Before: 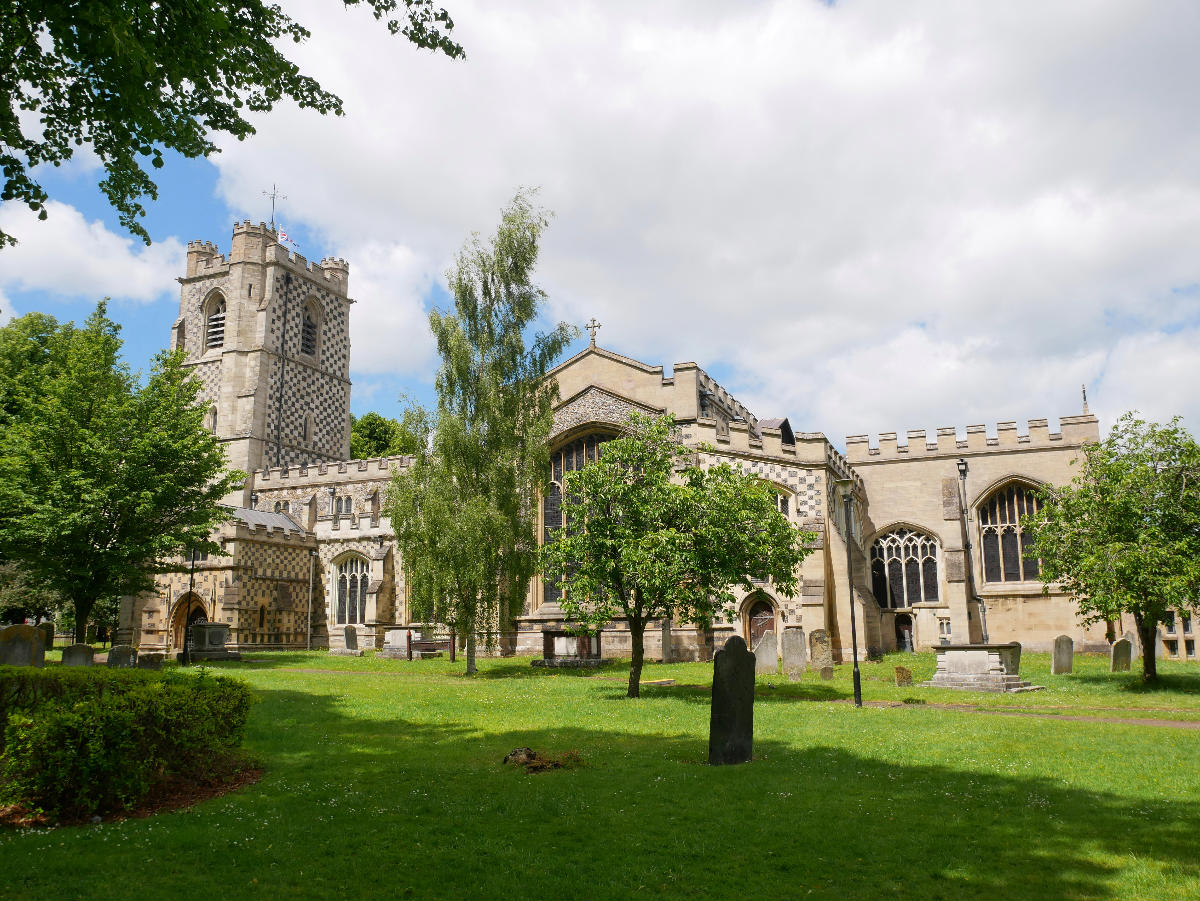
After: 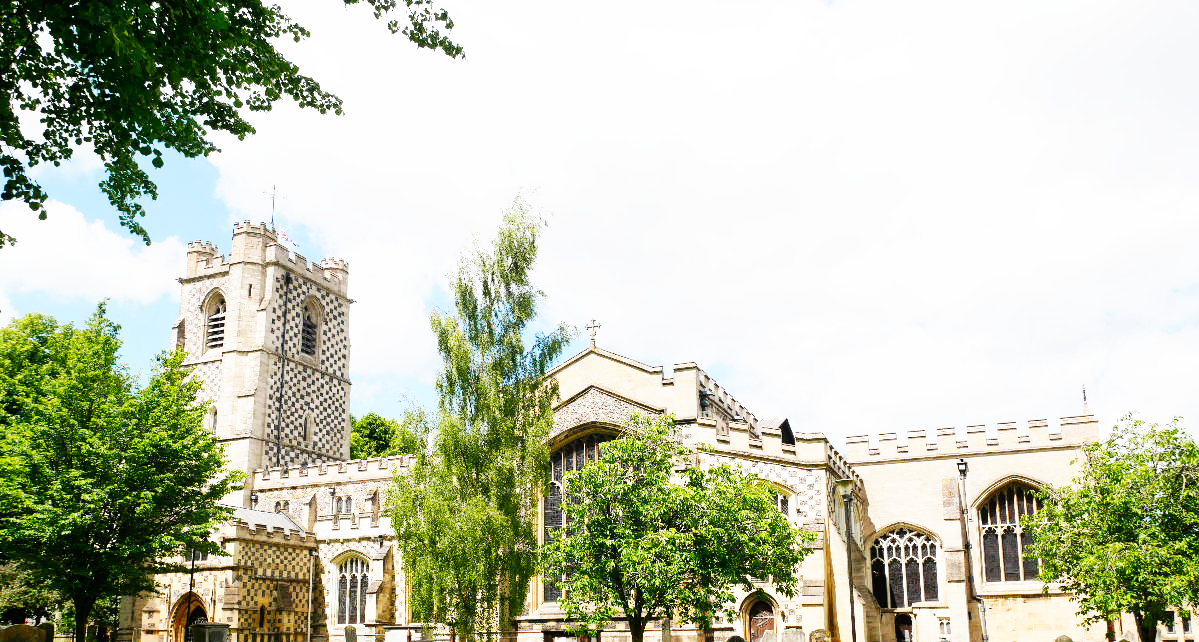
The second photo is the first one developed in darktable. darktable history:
base curve: curves: ch0 [(0, 0) (0.007, 0.004) (0.027, 0.03) (0.046, 0.07) (0.207, 0.54) (0.442, 0.872) (0.673, 0.972) (1, 1)], preserve colors none
crop: right 0.001%, bottom 28.697%
